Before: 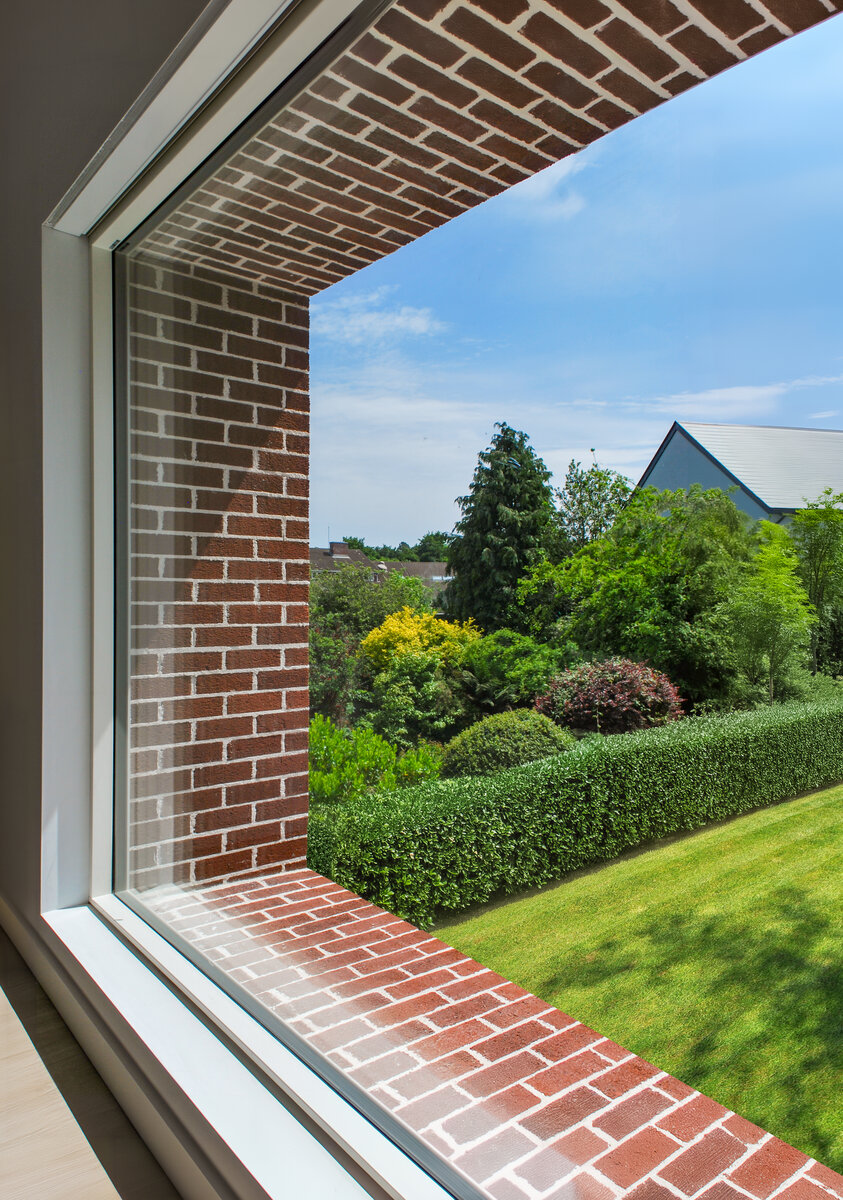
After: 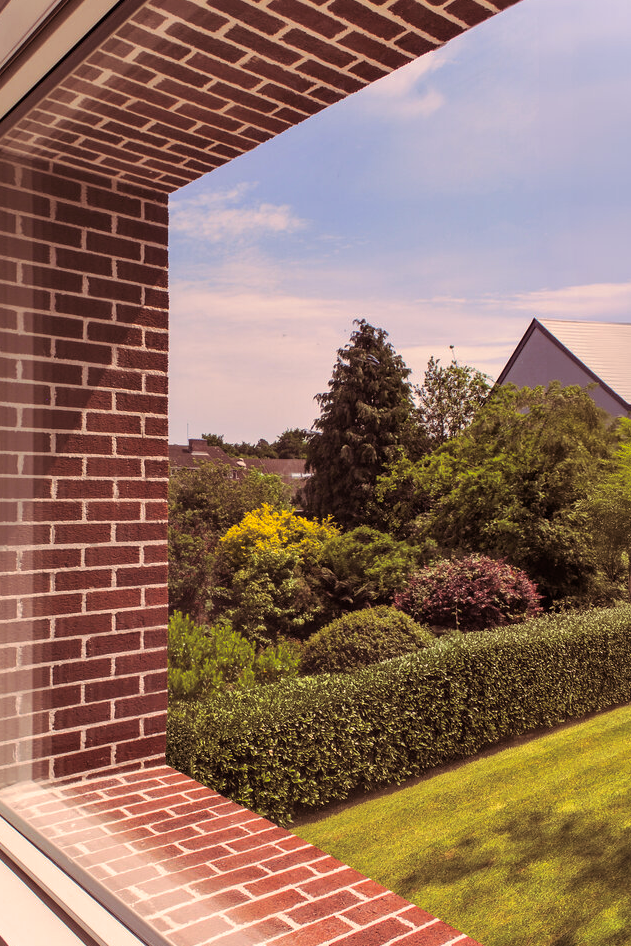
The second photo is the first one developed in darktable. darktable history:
color correction: highlights a* 17.88, highlights b* 18.79
split-toning: on, module defaults
crop: left 16.768%, top 8.653%, right 8.362%, bottom 12.485%
